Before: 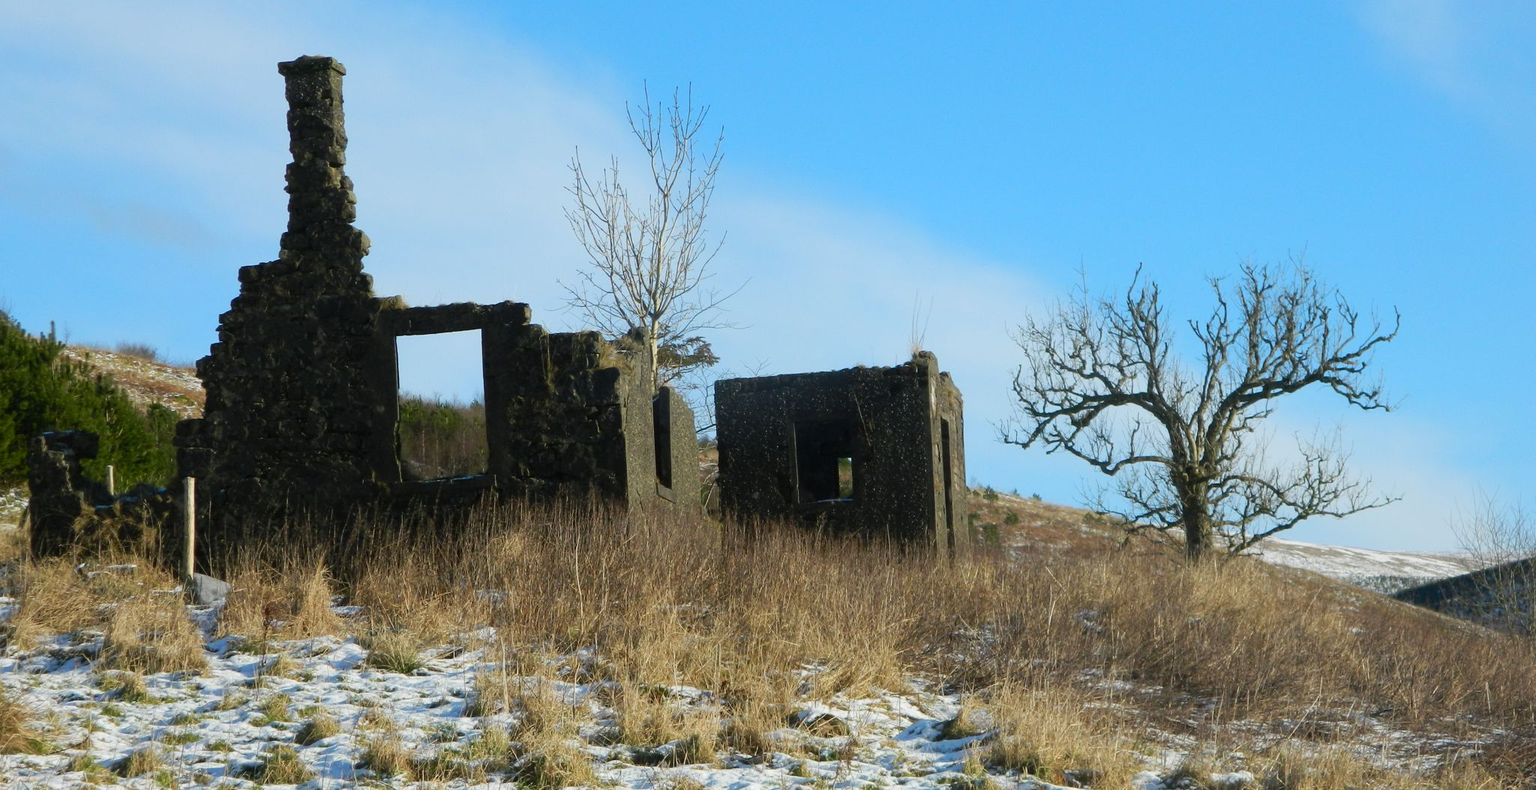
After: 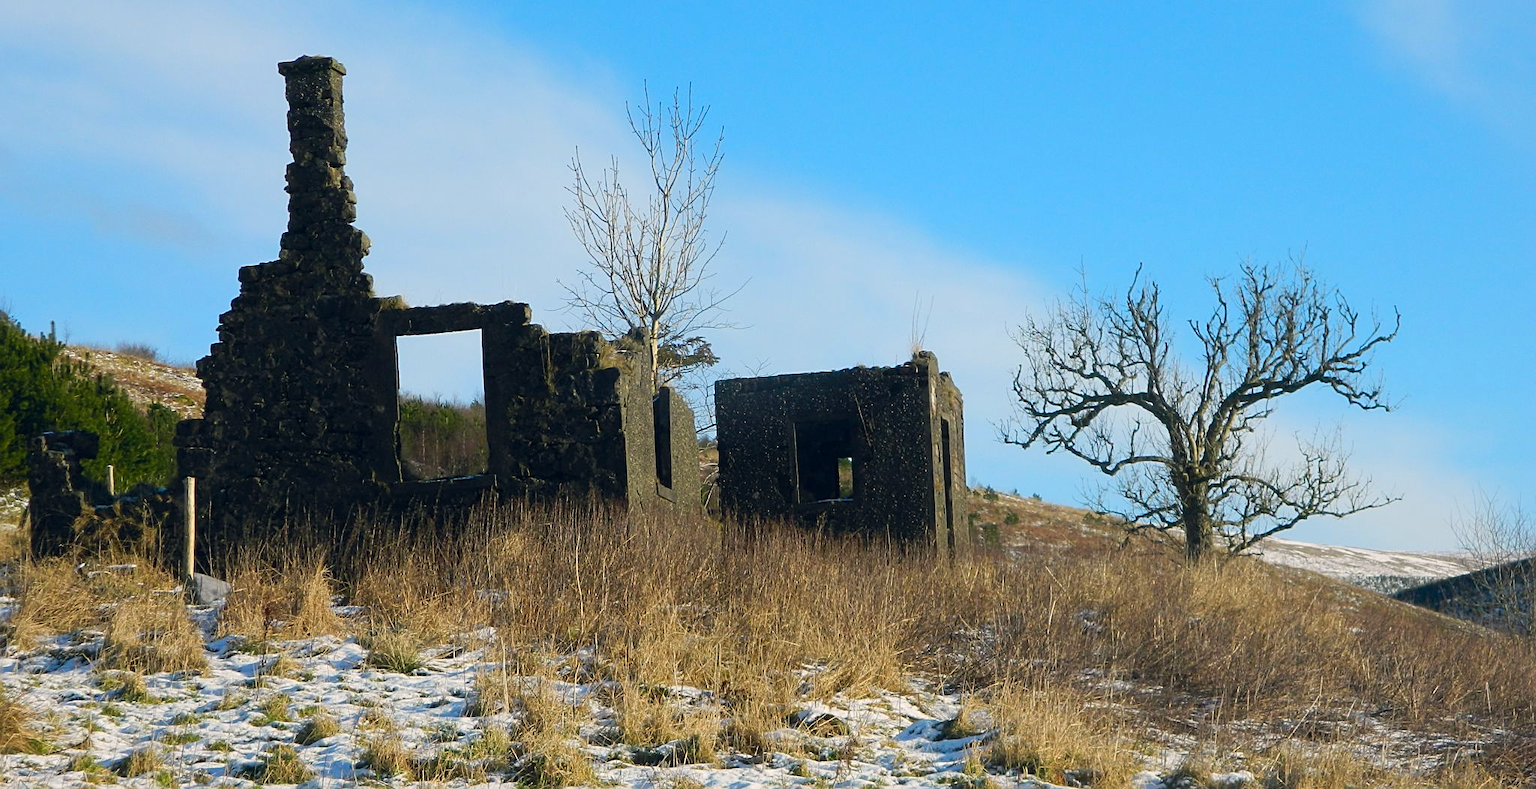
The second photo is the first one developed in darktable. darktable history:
sharpen: on, module defaults
color balance rgb: shadows lift › hue 87.51°, highlights gain › chroma 1.62%, highlights gain › hue 55.1°, global offset › chroma 0.06%, global offset › hue 253.66°, linear chroma grading › global chroma 0.5%, perceptual saturation grading › global saturation 16.38%
